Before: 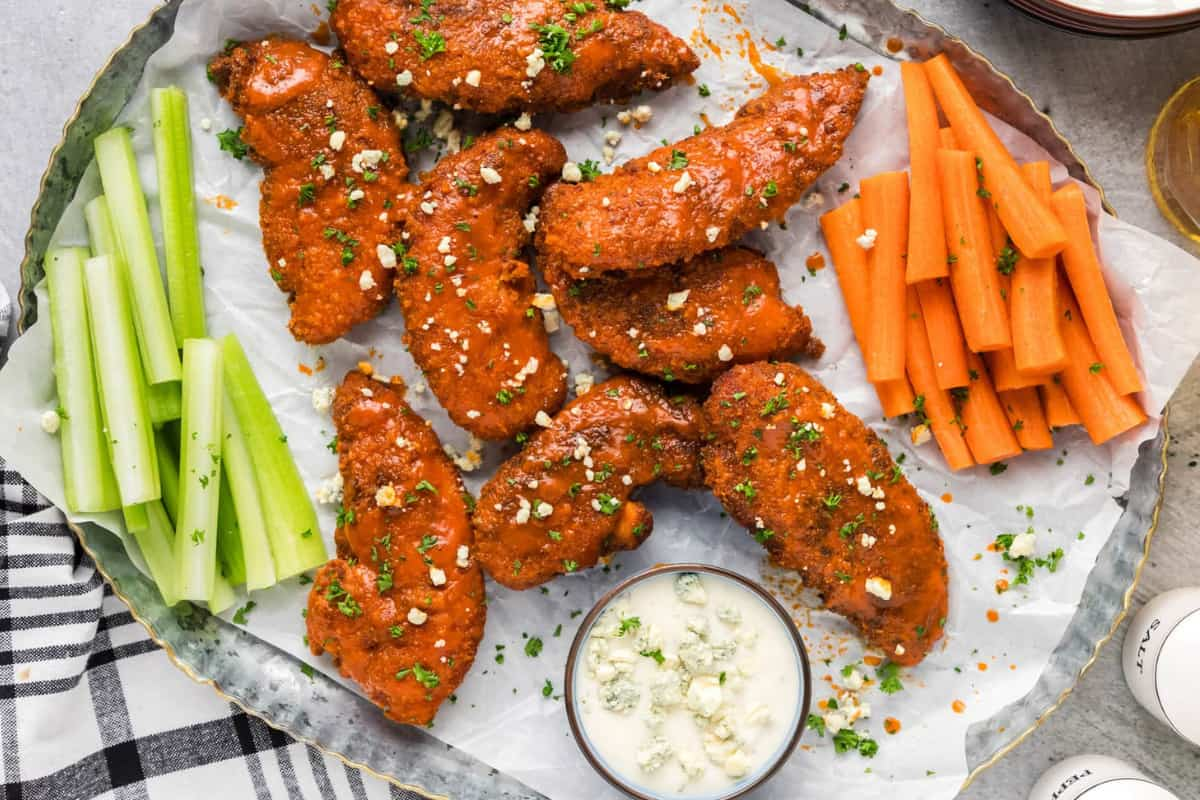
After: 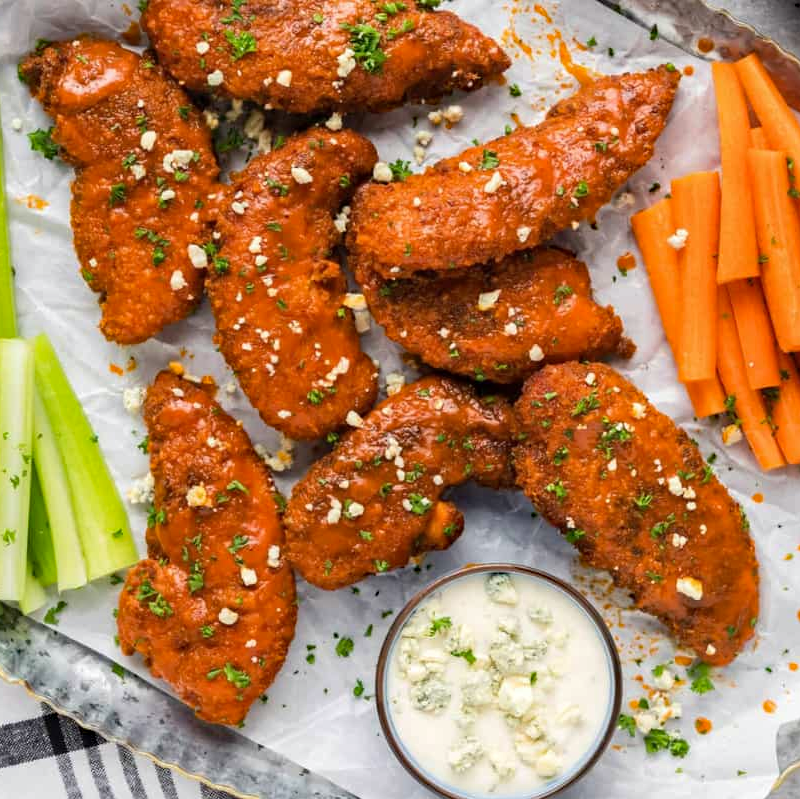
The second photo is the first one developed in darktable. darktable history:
haze removal: compatibility mode true, adaptive false
crop and rotate: left 15.754%, right 17.579%
